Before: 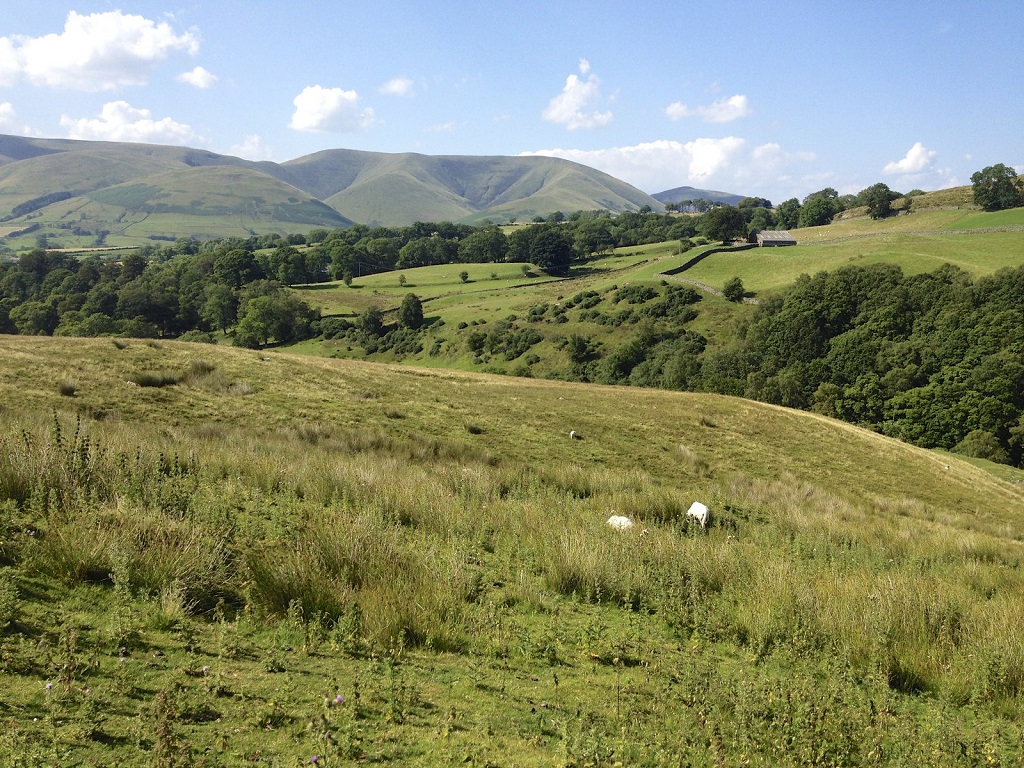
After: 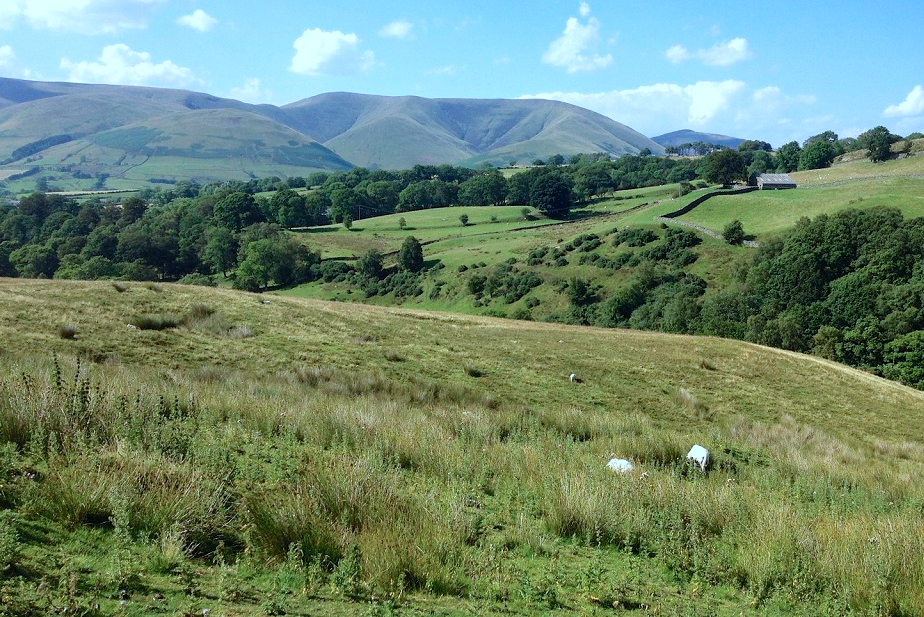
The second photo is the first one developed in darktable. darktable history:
crop: top 7.493%, right 9.71%, bottom 12.091%
color calibration: illuminant custom, x 0.39, y 0.387, temperature 3835.36 K
